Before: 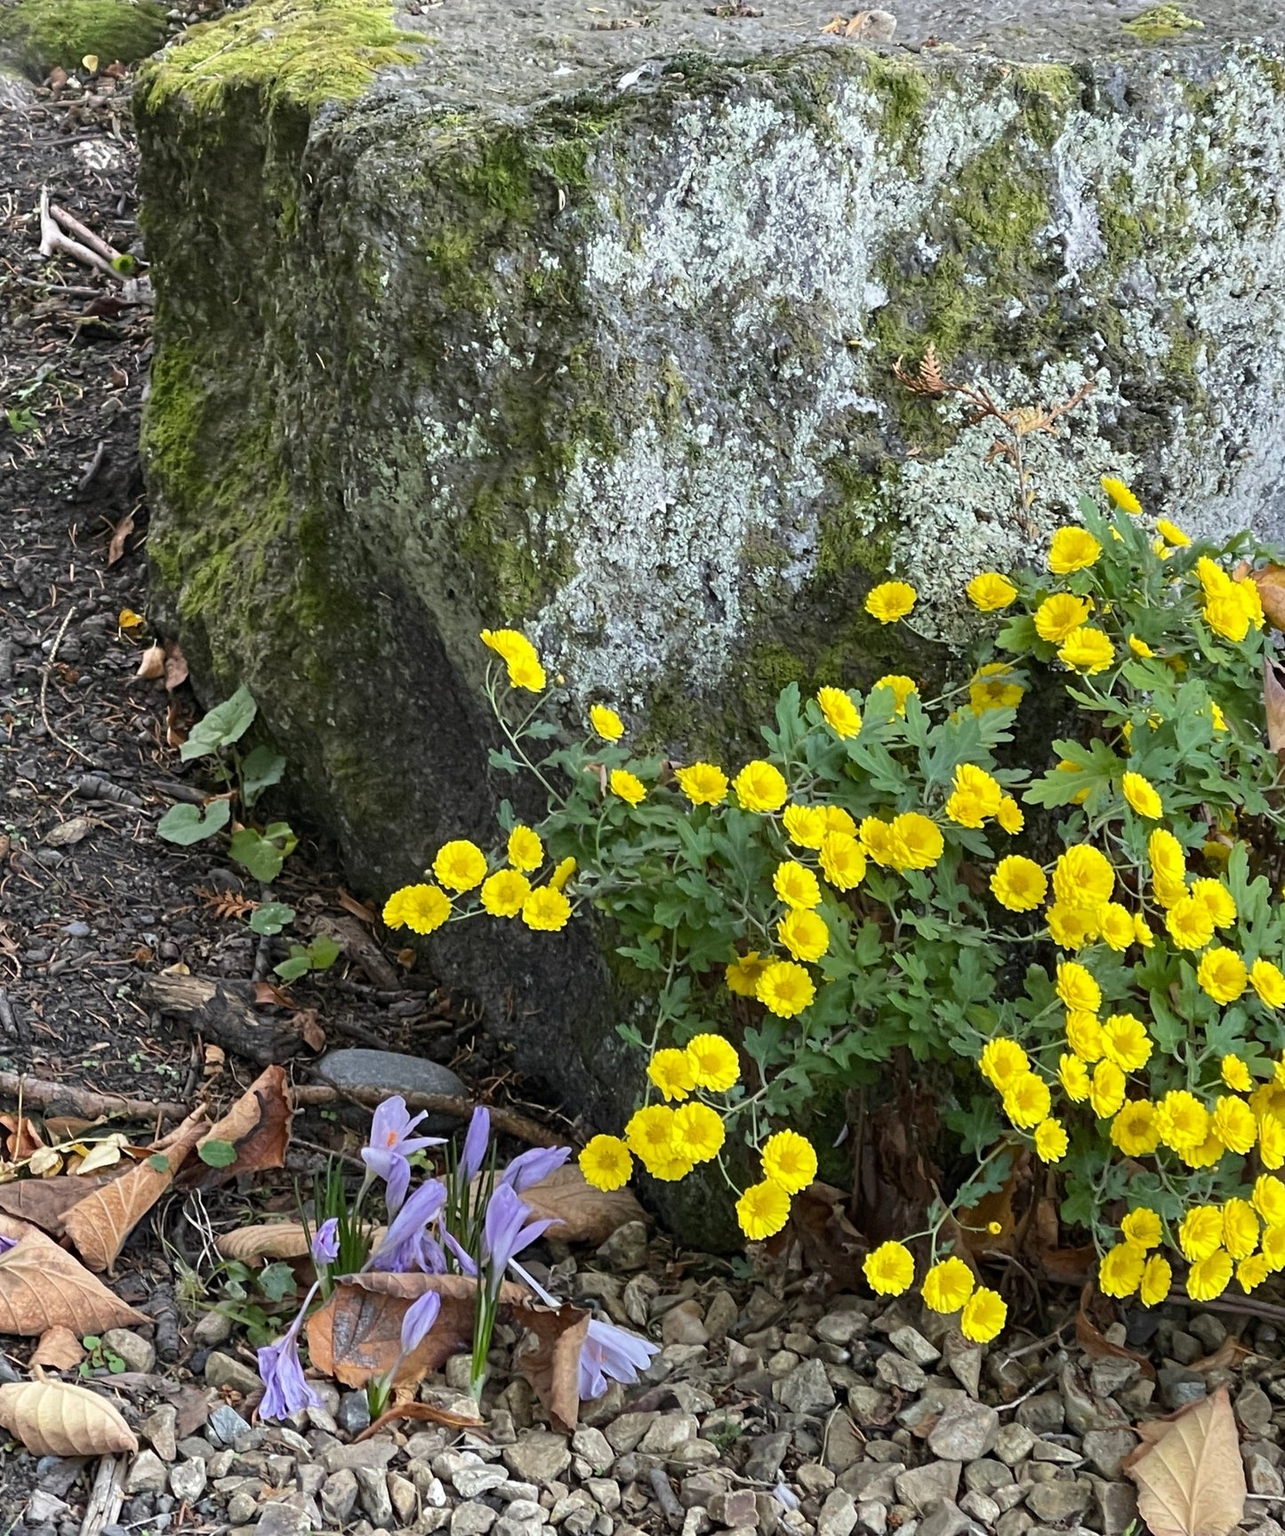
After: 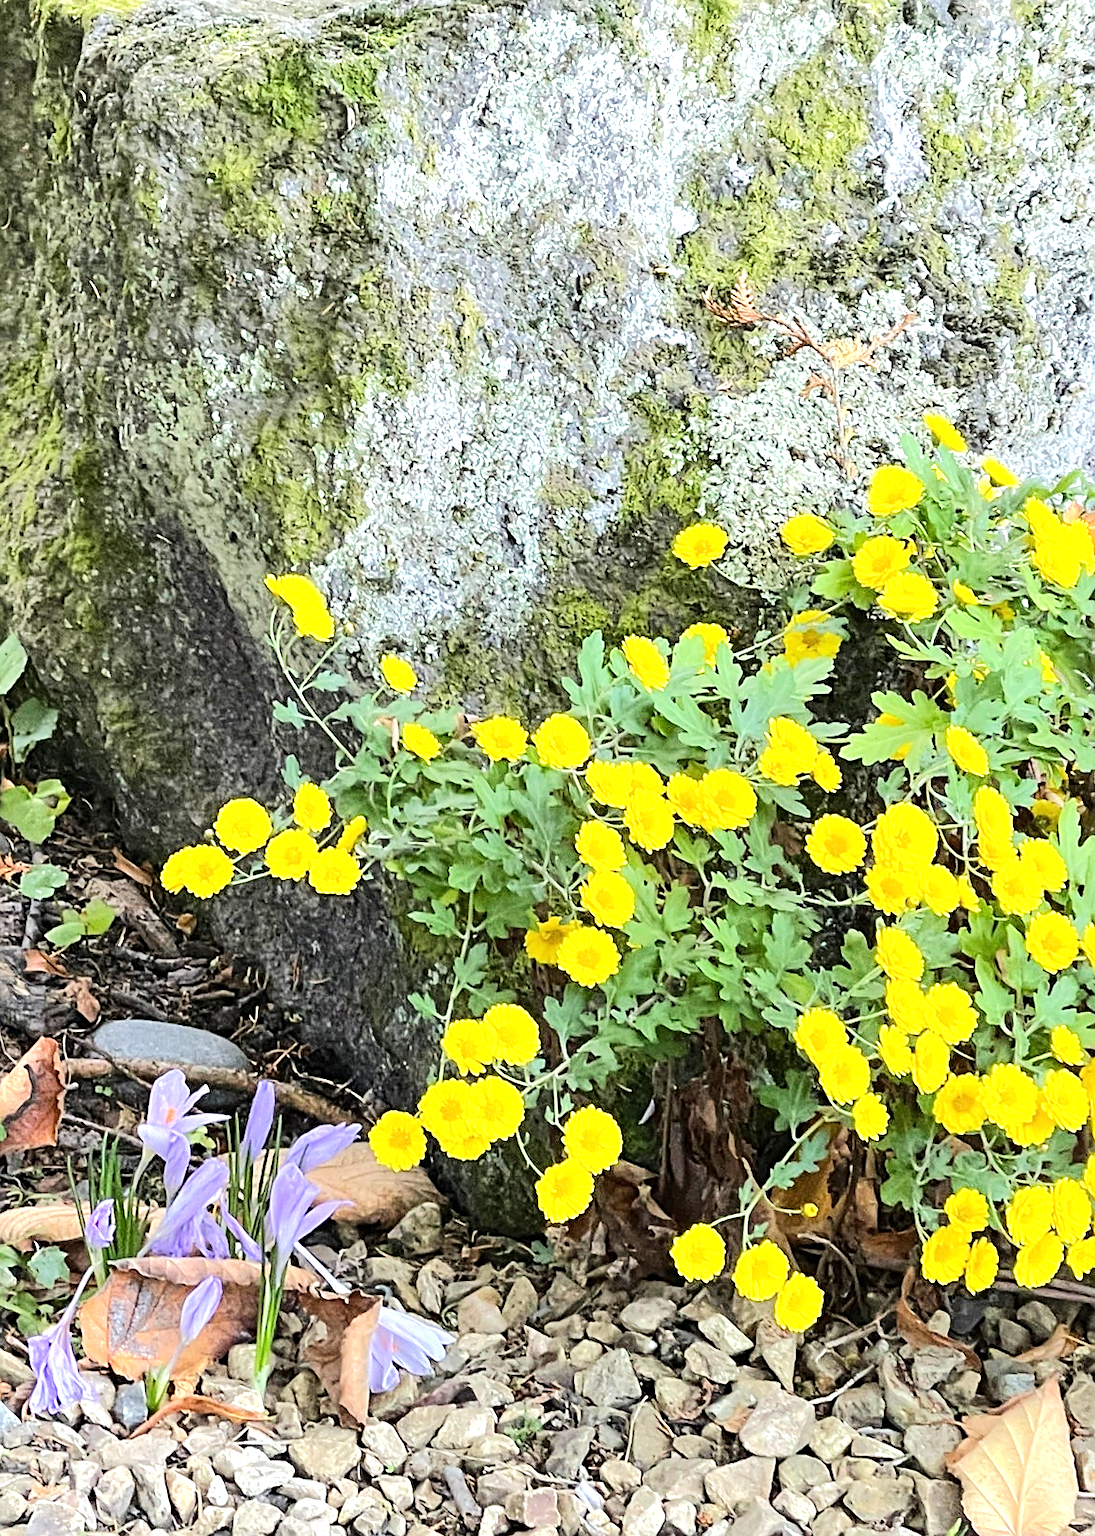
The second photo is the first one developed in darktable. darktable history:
tone equalizer: -7 EV 0.149 EV, -6 EV 0.626 EV, -5 EV 1.12 EV, -4 EV 1.34 EV, -3 EV 1.14 EV, -2 EV 0.6 EV, -1 EV 0.163 EV, edges refinement/feathering 500, mask exposure compensation -1.57 EV, preserve details no
crop and rotate: left 18.016%, top 5.759%, right 1.674%
exposure: exposure 0.65 EV, compensate highlight preservation false
sharpen: on, module defaults
